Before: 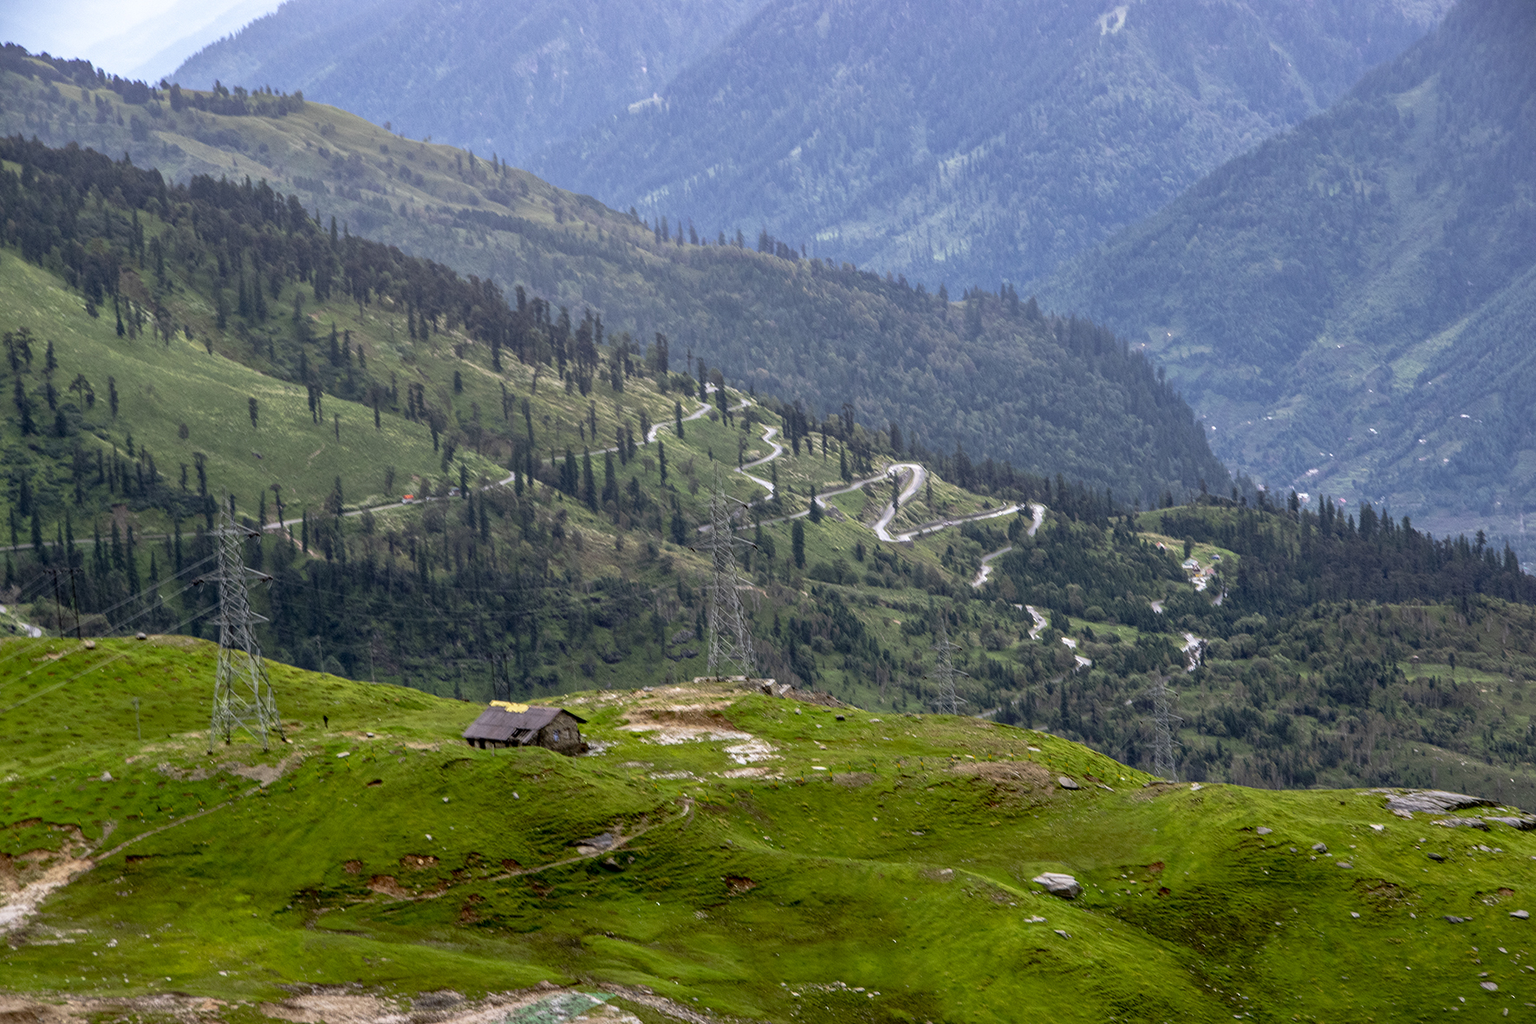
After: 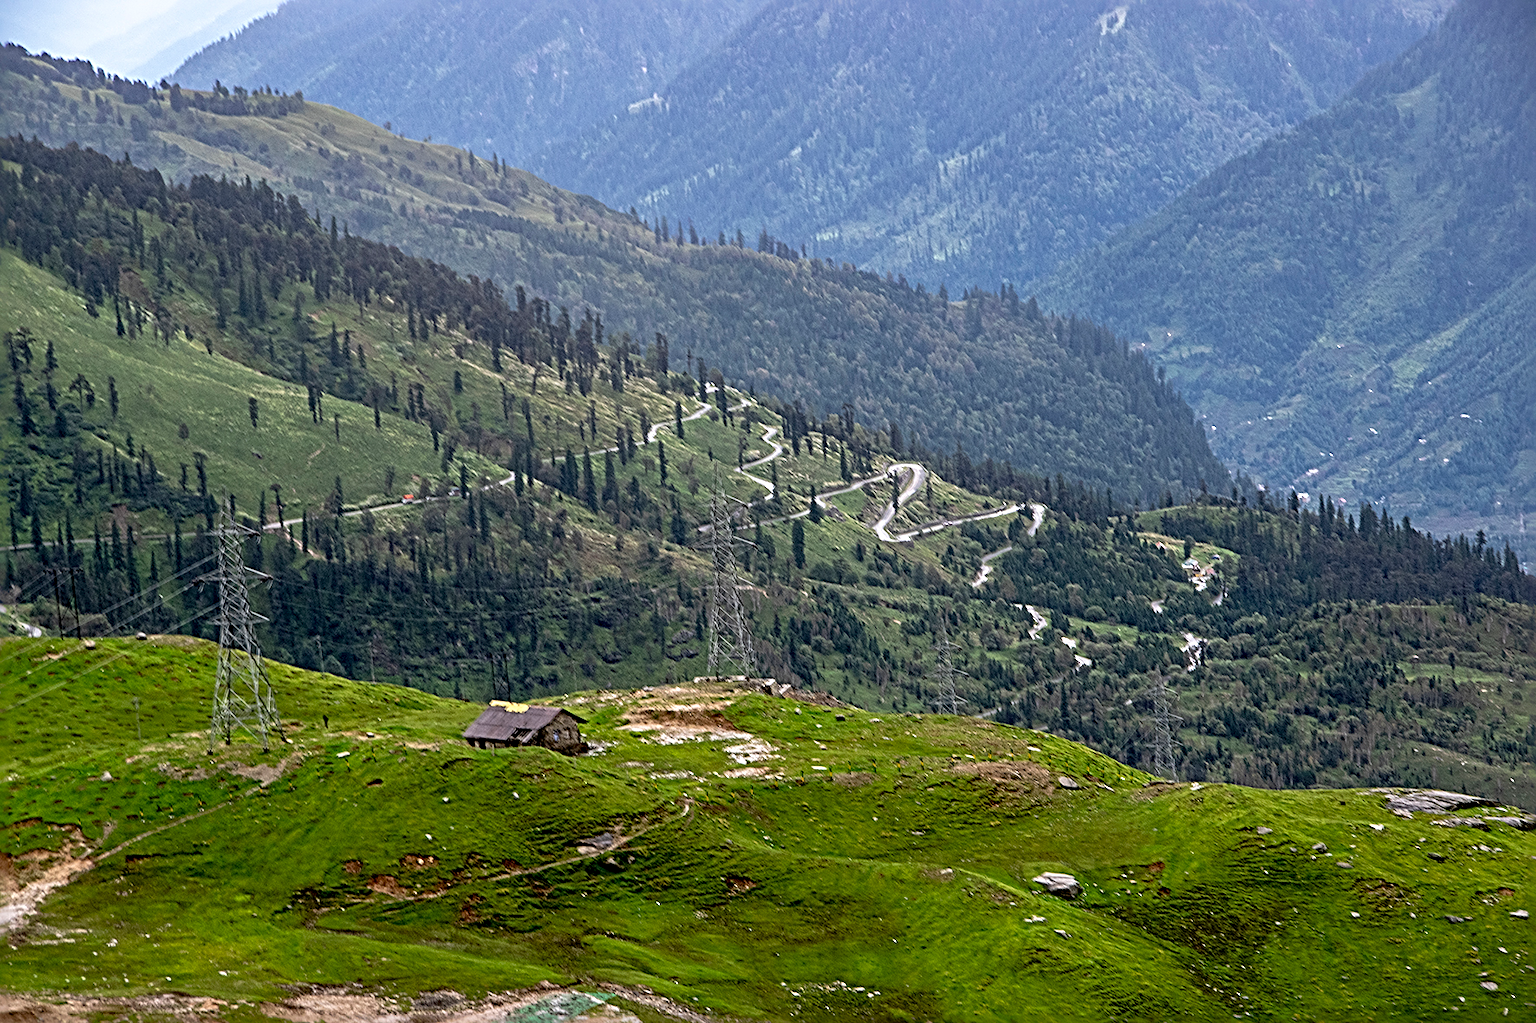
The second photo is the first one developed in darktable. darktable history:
sharpen: radius 3.641, amount 0.938
